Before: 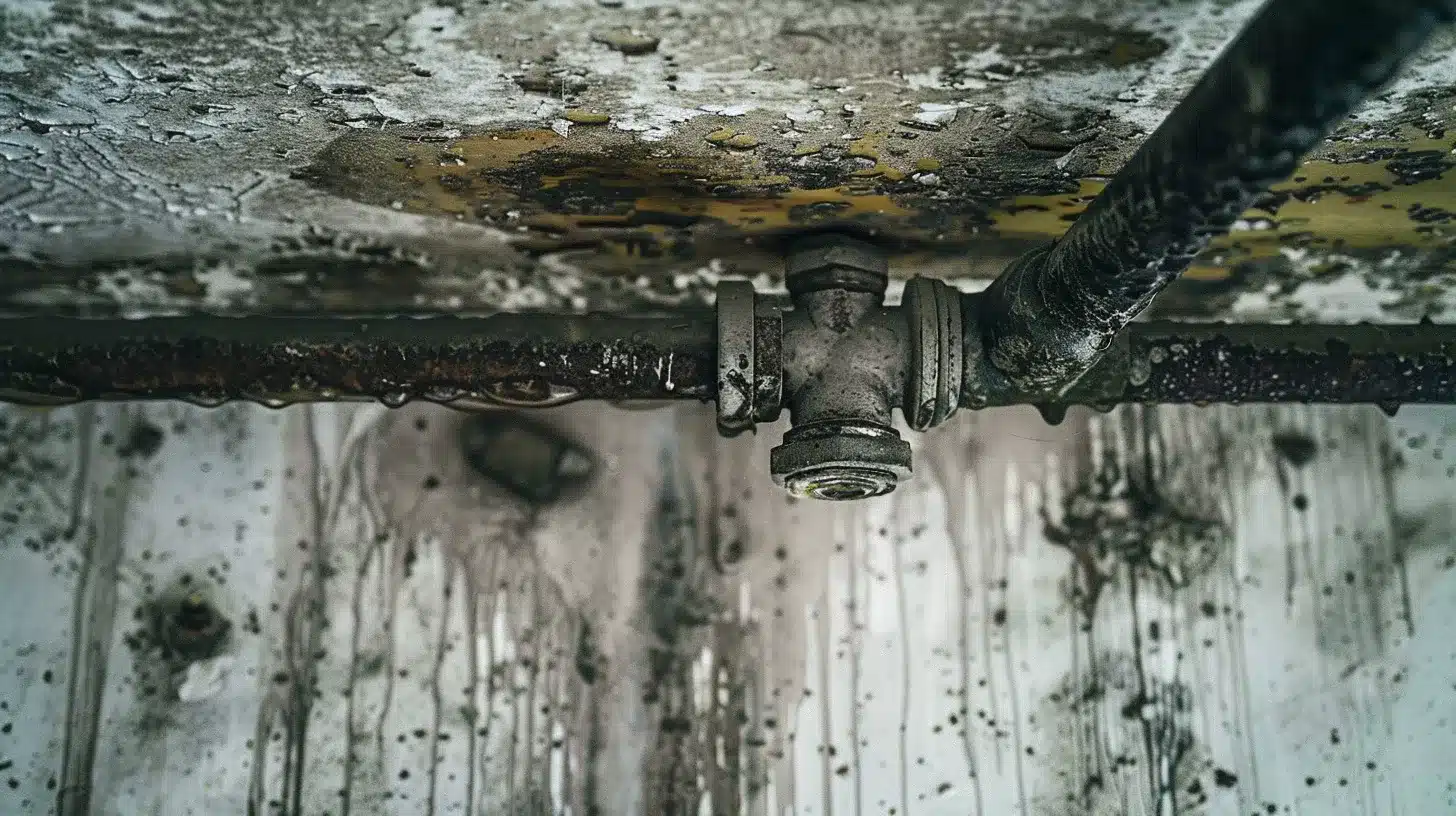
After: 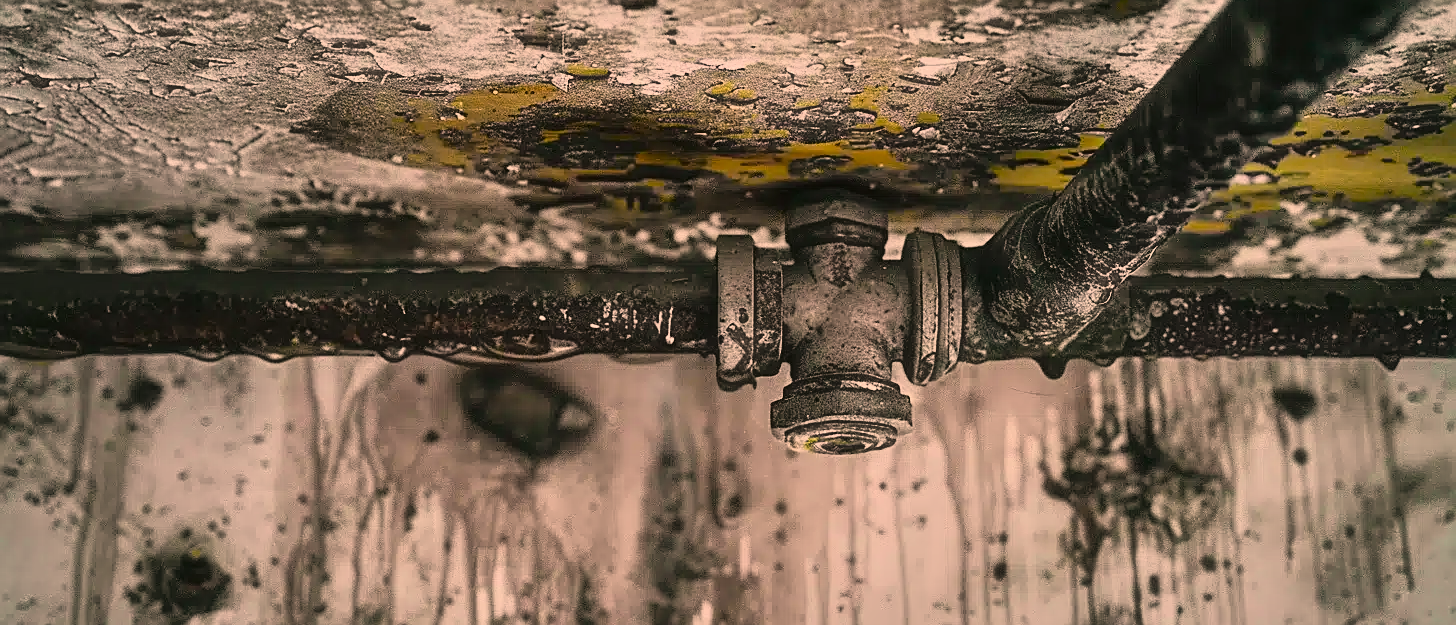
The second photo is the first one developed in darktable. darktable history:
sharpen: on, module defaults
tone curve: curves: ch0 [(0, 0.021) (0.049, 0.044) (0.157, 0.131) (0.359, 0.419) (0.469, 0.544) (0.634, 0.722) (0.839, 0.909) (0.998, 0.978)]; ch1 [(0, 0) (0.437, 0.408) (0.472, 0.47) (0.502, 0.503) (0.527, 0.53) (0.564, 0.573) (0.614, 0.654) (0.669, 0.748) (0.859, 0.899) (1, 1)]; ch2 [(0, 0) (0.33, 0.301) (0.421, 0.443) (0.487, 0.504) (0.502, 0.509) (0.535, 0.537) (0.565, 0.595) (0.608, 0.667) (1, 1)], color space Lab, independent channels, preserve colors none
color correction: highlights a* 21.16, highlights b* 19.61
shadows and highlights: shadows 80.73, white point adjustment -9.07, highlights -61.46, soften with gaussian
haze removal: strength -0.1, adaptive false
crop: top 5.667%, bottom 17.637%
